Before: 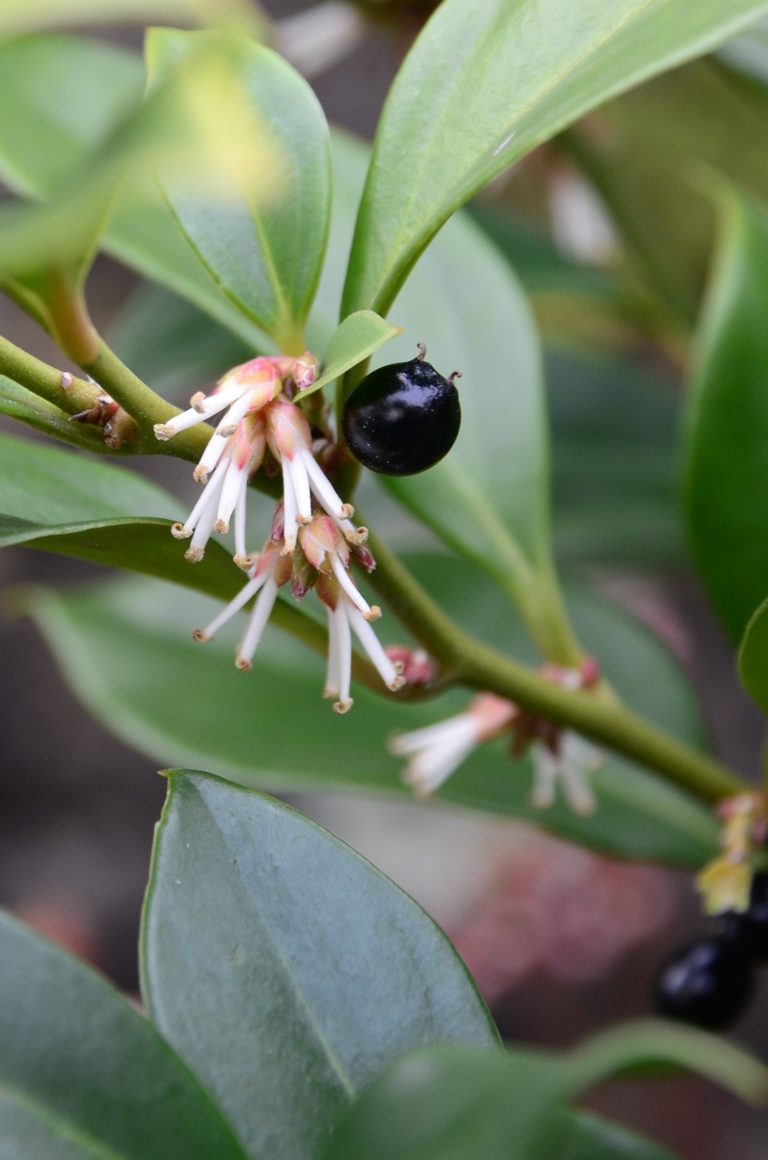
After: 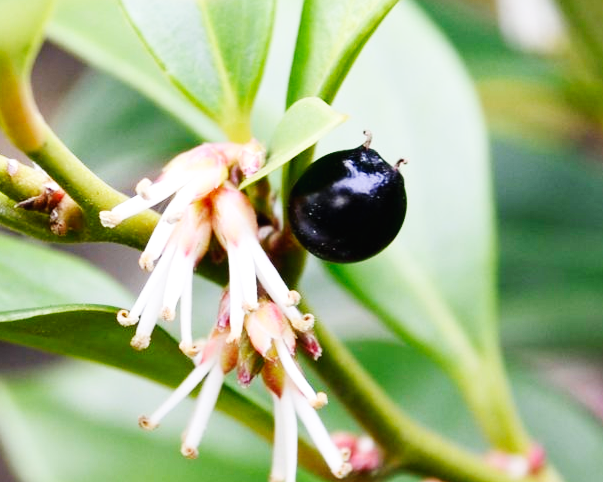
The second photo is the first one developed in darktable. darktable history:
base curve: curves: ch0 [(0, 0.003) (0.001, 0.002) (0.006, 0.004) (0.02, 0.022) (0.048, 0.086) (0.094, 0.234) (0.162, 0.431) (0.258, 0.629) (0.385, 0.8) (0.548, 0.918) (0.751, 0.988) (1, 1)], preserve colors none
crop: left 7.036%, top 18.398%, right 14.379%, bottom 40.043%
